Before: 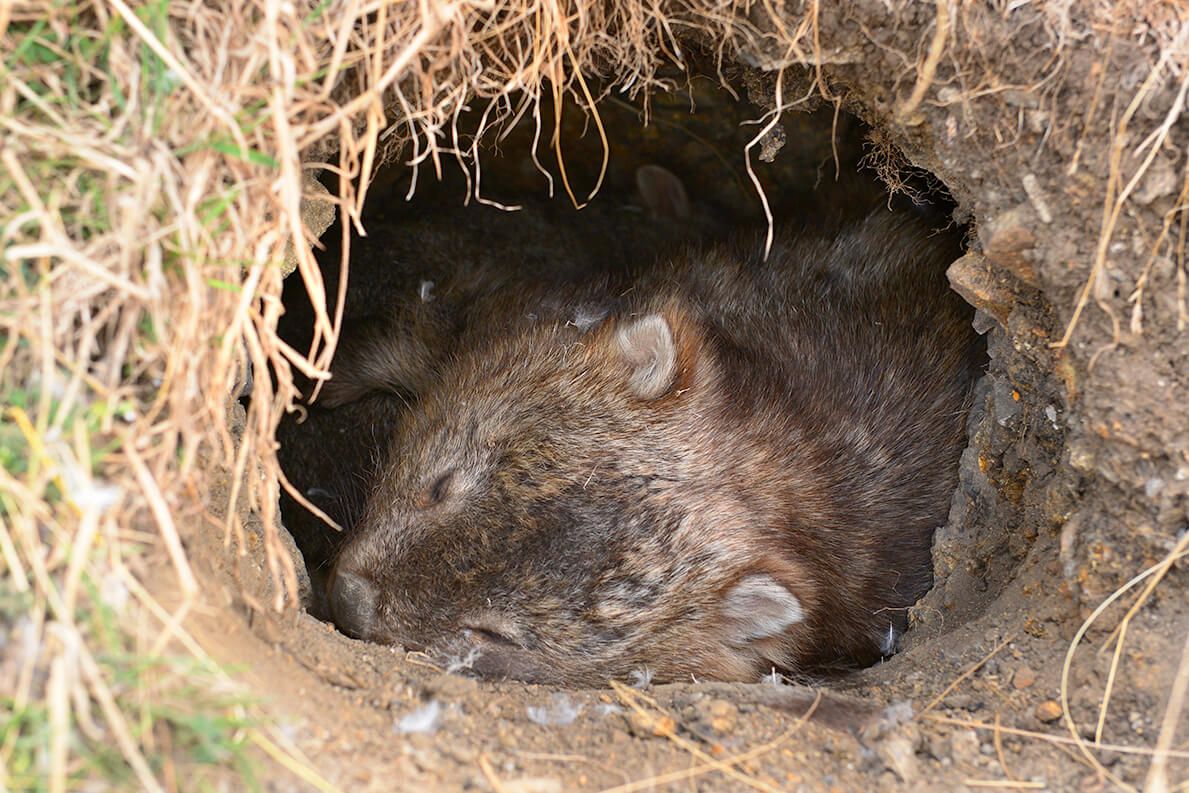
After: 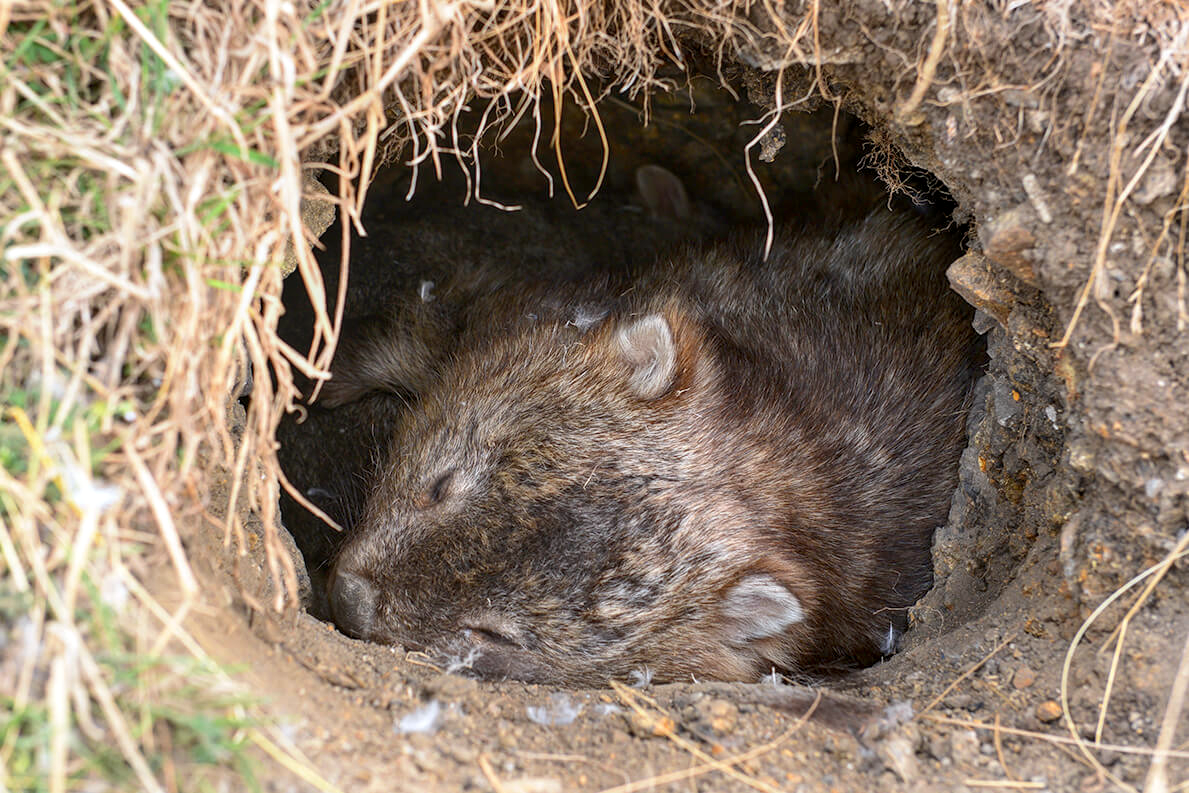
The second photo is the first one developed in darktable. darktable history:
local contrast: on, module defaults
white balance: red 0.98, blue 1.034
